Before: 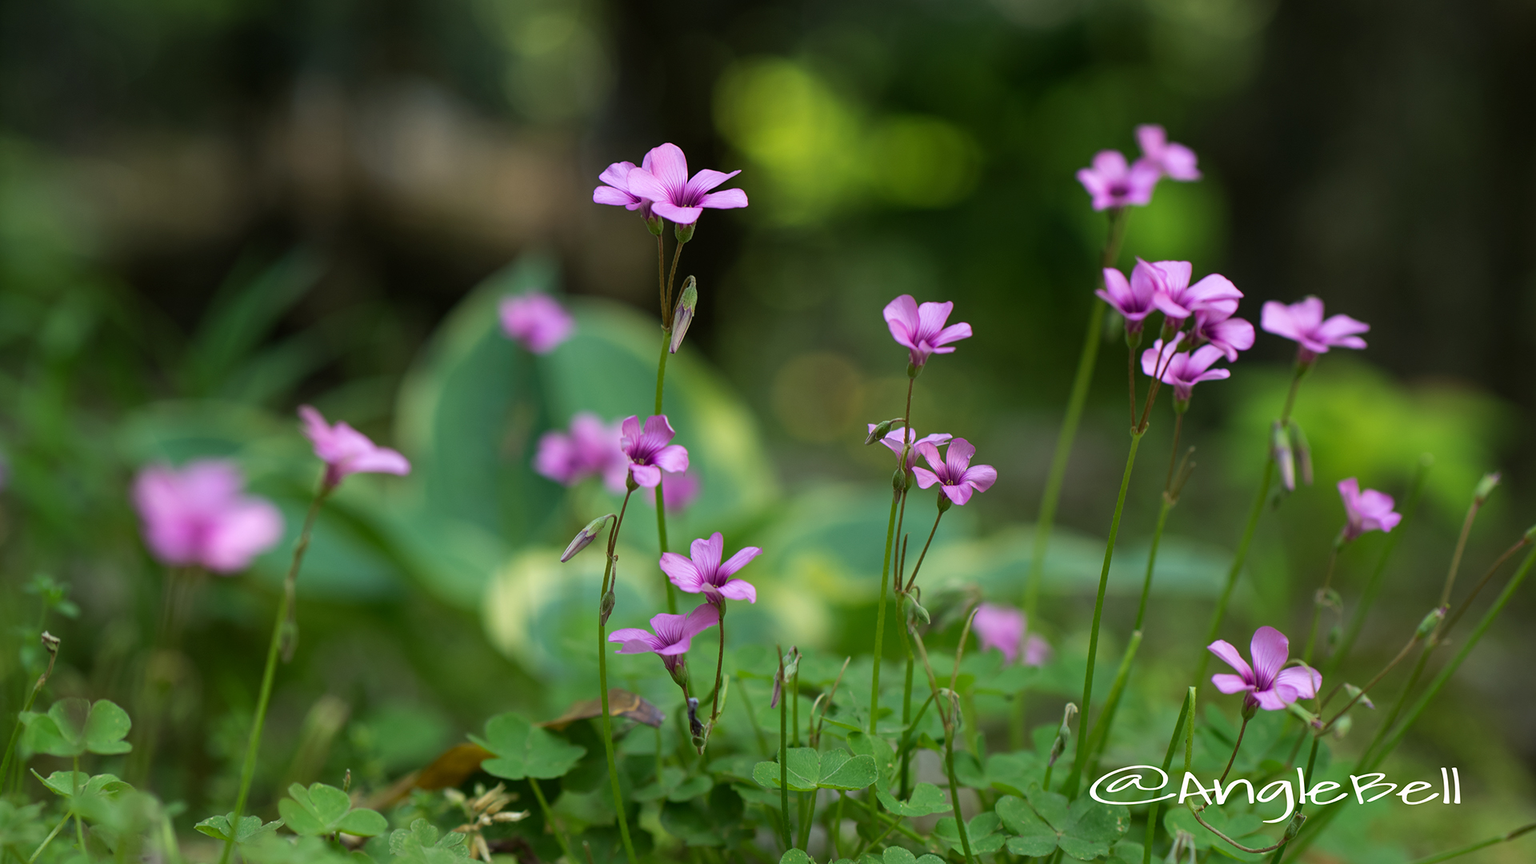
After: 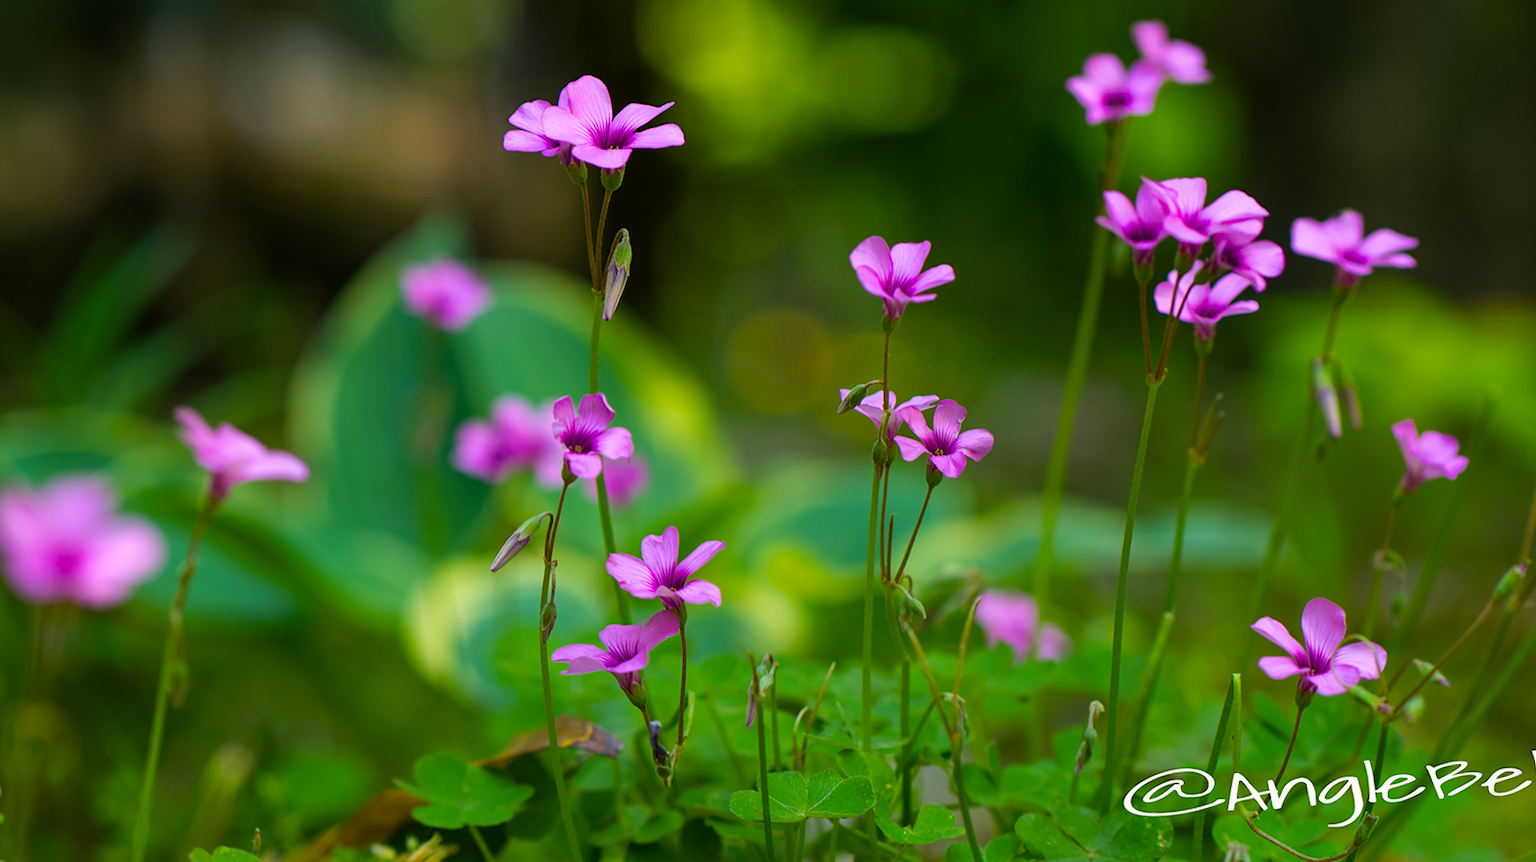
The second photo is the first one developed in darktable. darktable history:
crop and rotate: angle 3.4°, left 5.512%, top 5.672%
color balance rgb: perceptual saturation grading › global saturation 42.356%, global vibrance 20%
